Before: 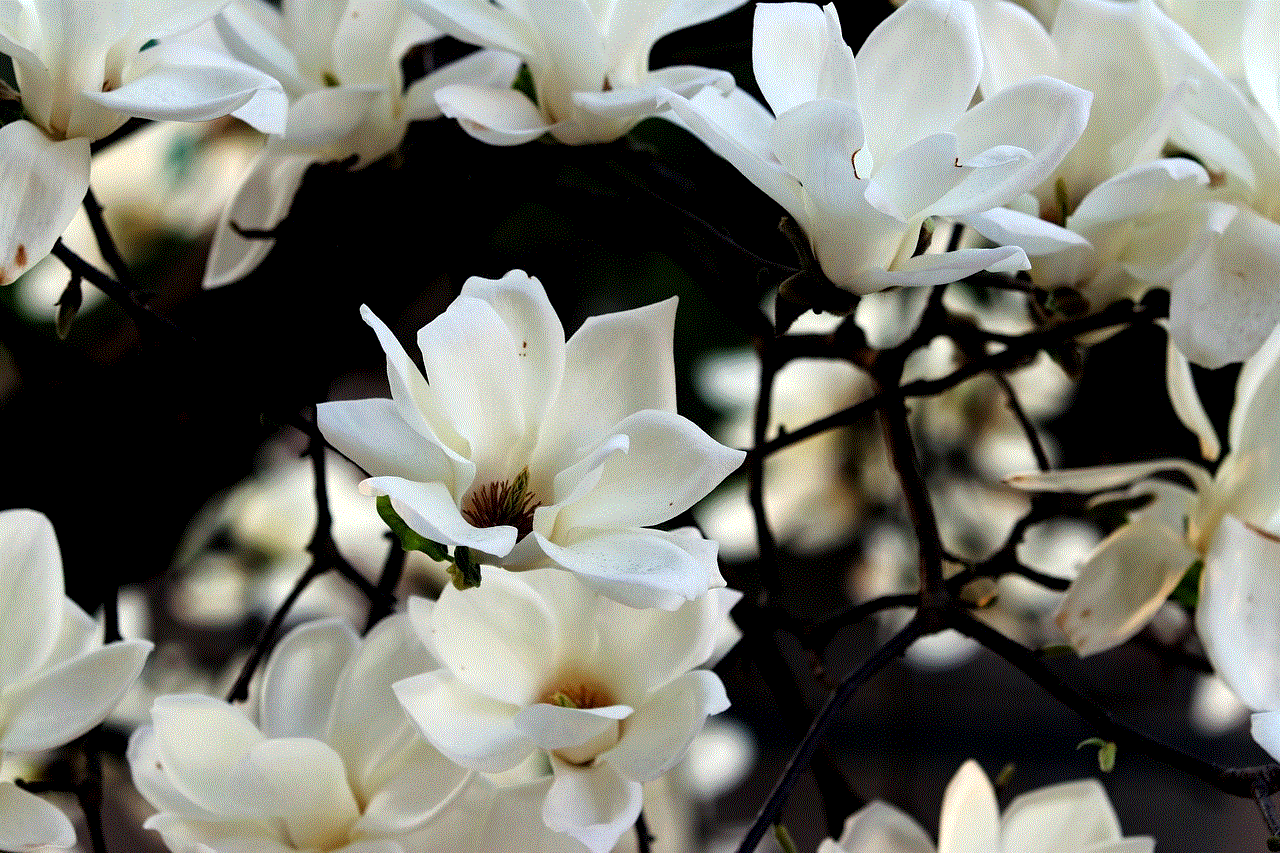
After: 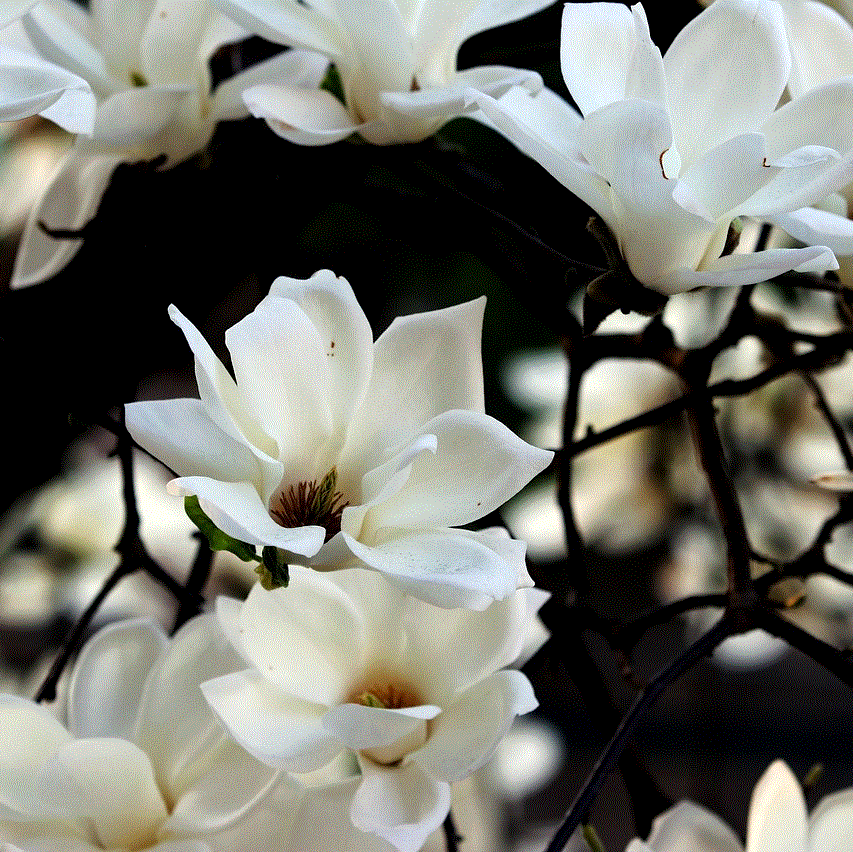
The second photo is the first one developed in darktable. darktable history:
white balance: emerald 1
crop and rotate: left 15.055%, right 18.278%
